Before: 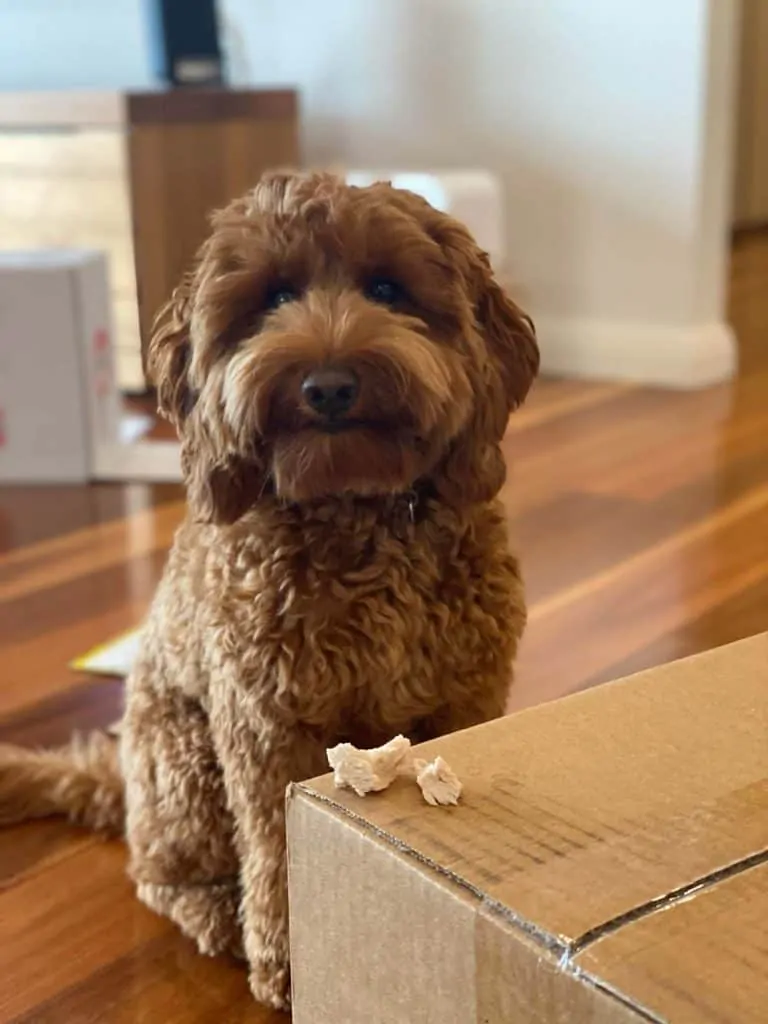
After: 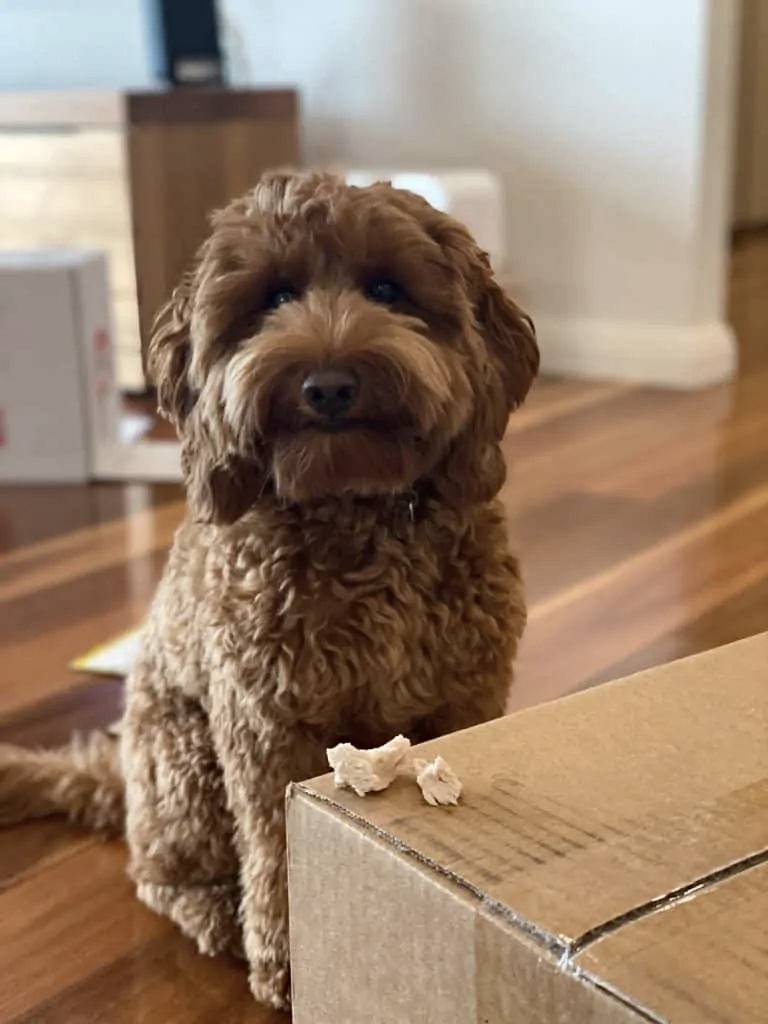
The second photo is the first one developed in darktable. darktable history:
contrast brightness saturation: contrast 0.1, saturation -0.3
haze removal: compatibility mode true, adaptive false
tone equalizer: on, module defaults
